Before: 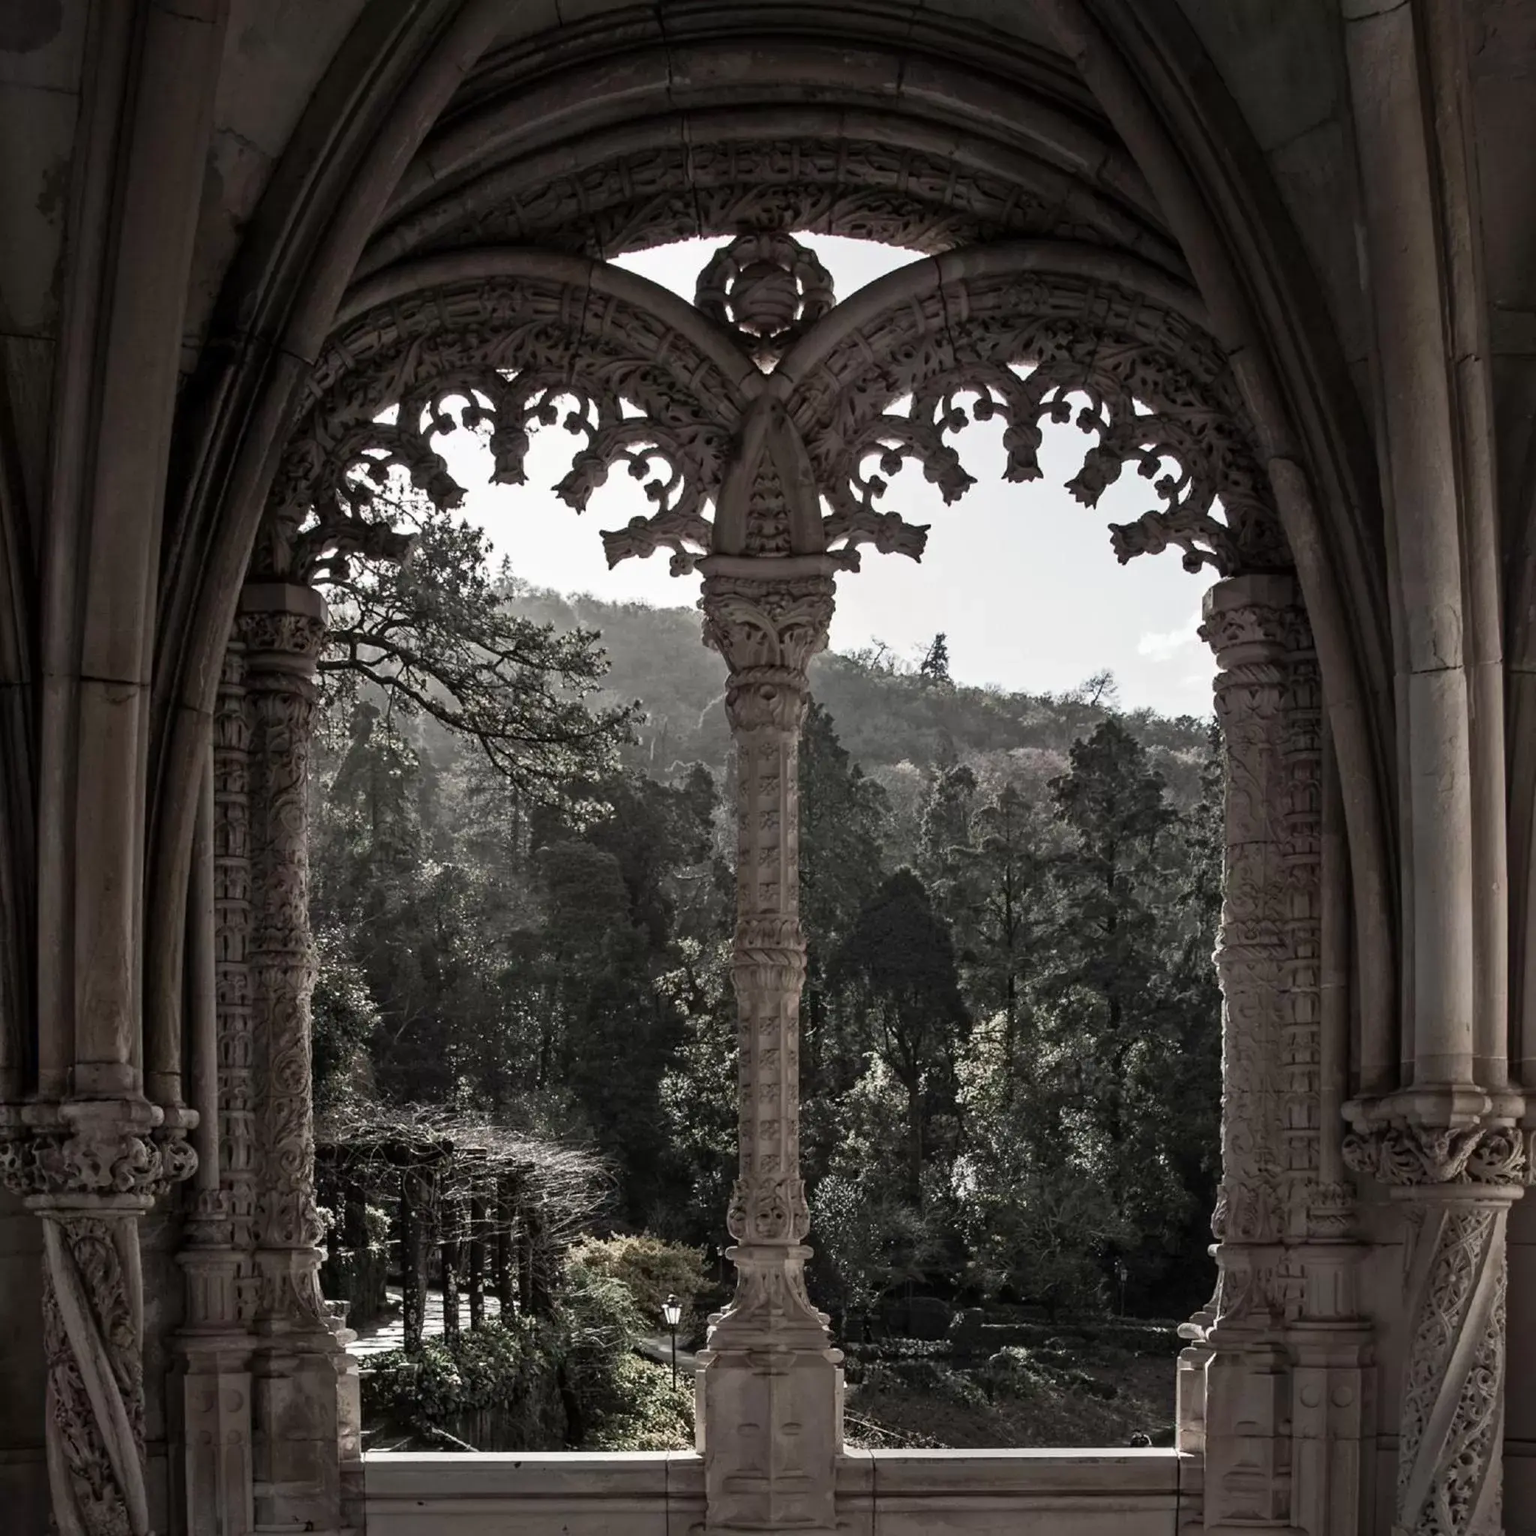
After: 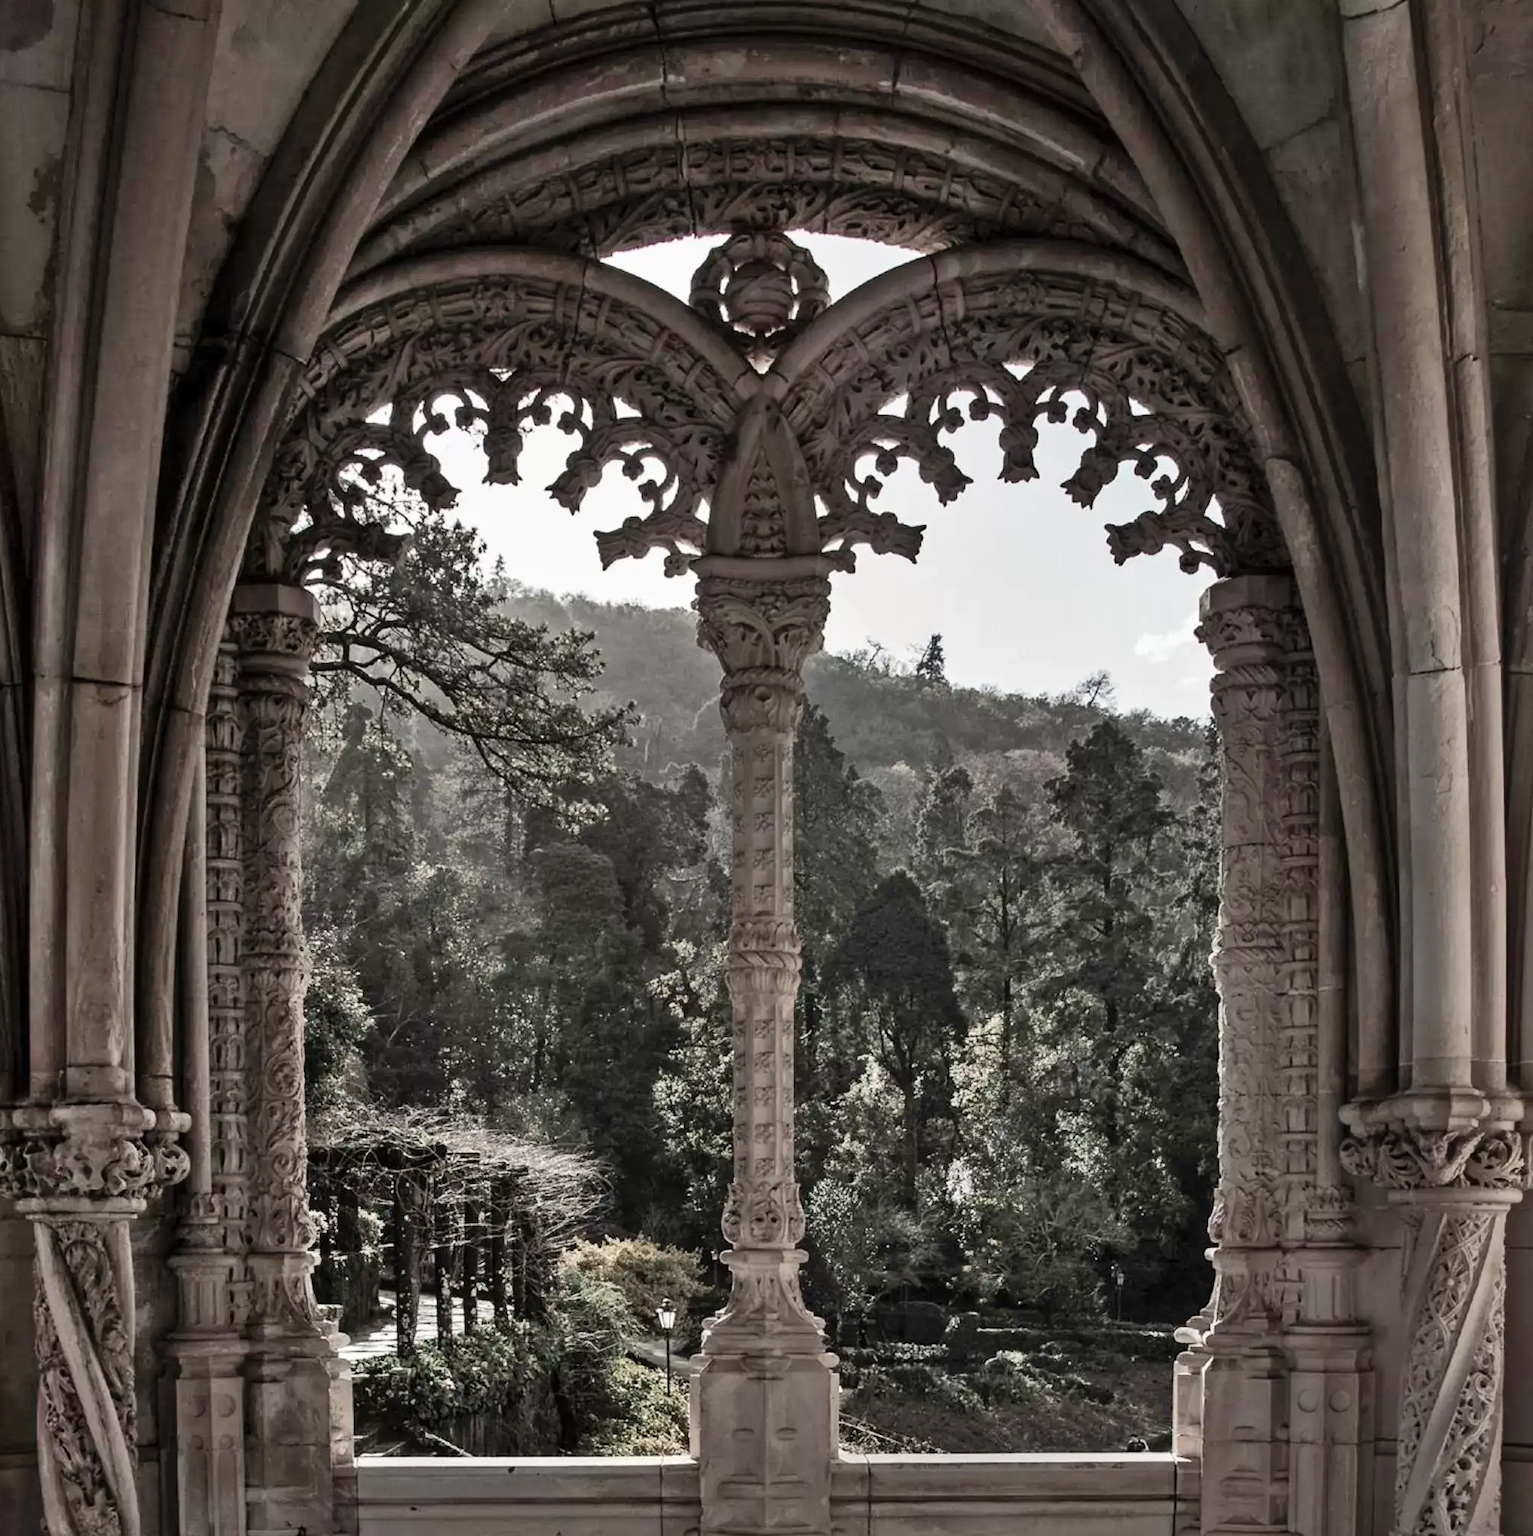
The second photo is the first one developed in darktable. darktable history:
crop and rotate: left 0.614%, top 0.179%, bottom 0.309%
shadows and highlights: shadows 60, soften with gaussian
